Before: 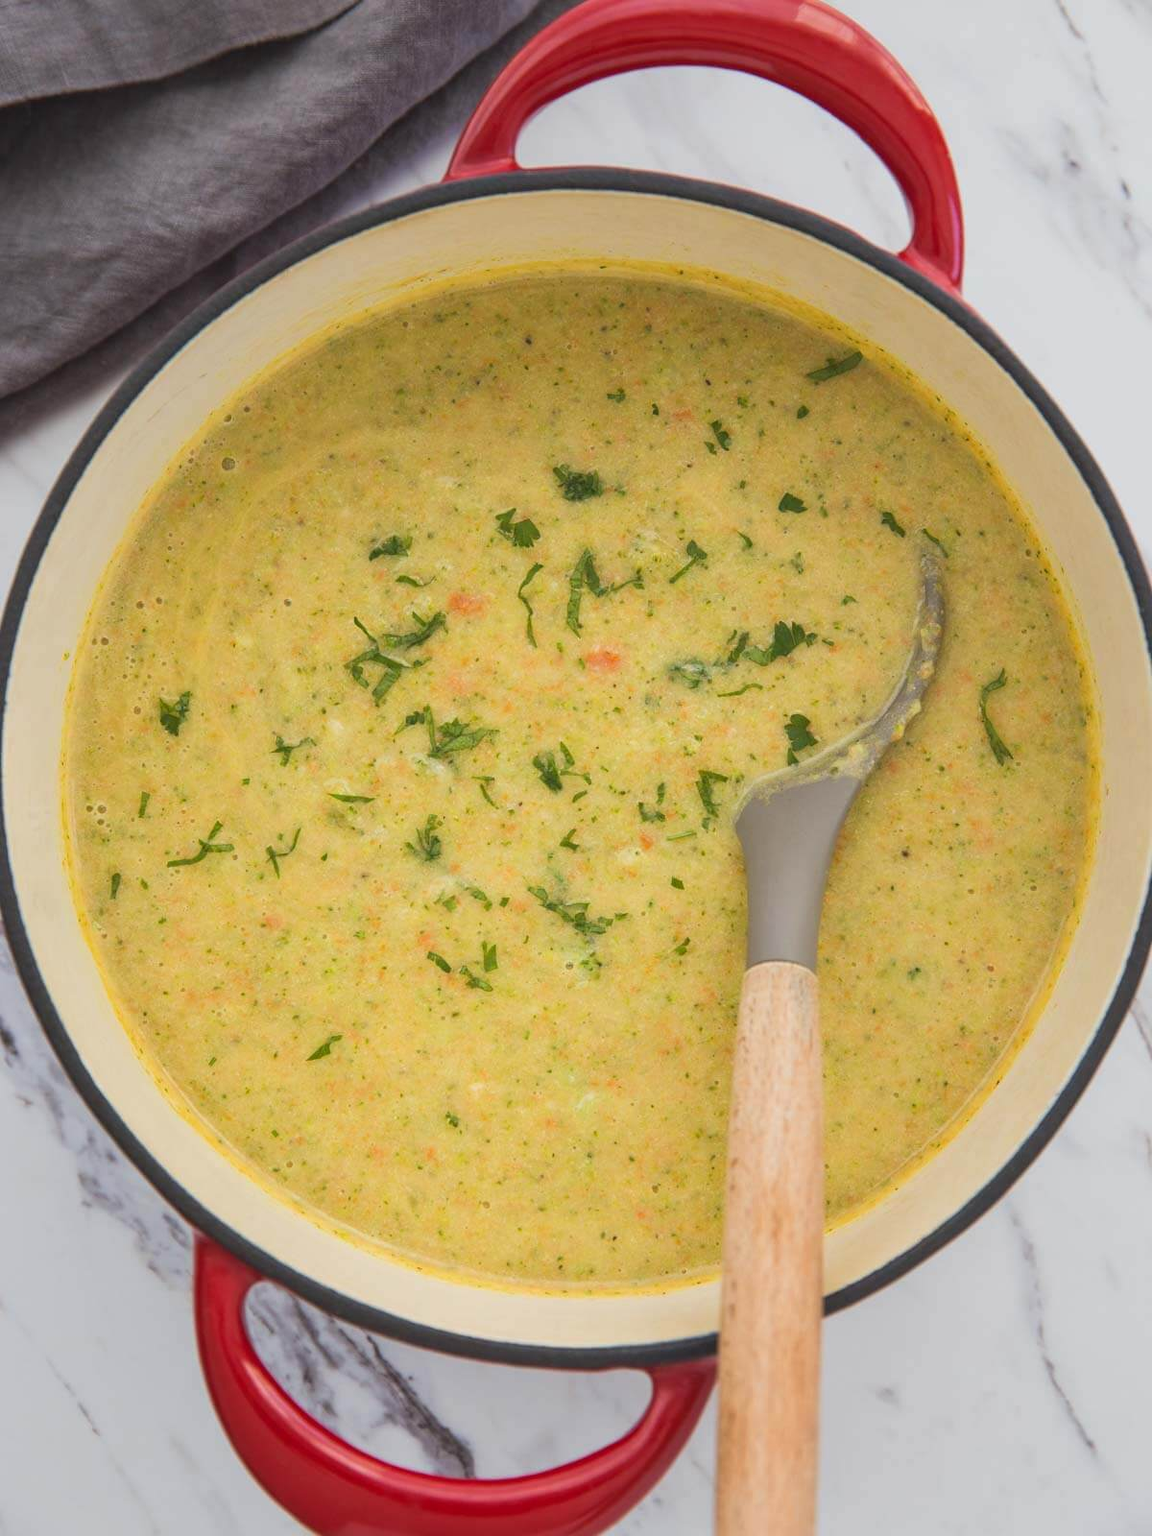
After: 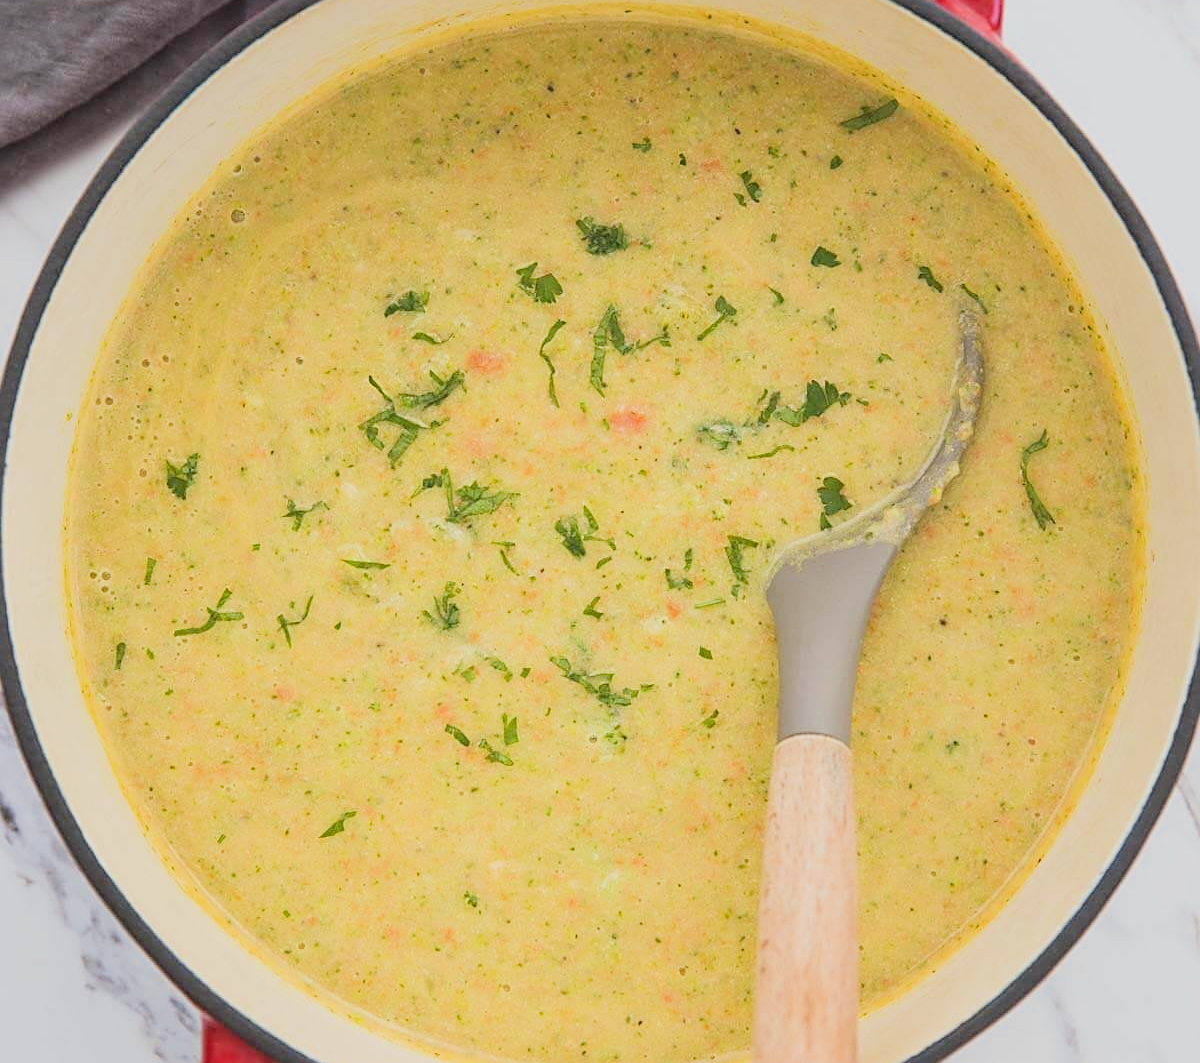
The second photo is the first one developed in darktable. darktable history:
sharpen: amount 0.579
crop: top 16.741%, bottom 16.786%
exposure: black level correction 0, exposure 0.69 EV, compensate highlight preservation false
filmic rgb: black relative exposure -16 EV, white relative exposure 4.95 EV, hardness 6.23
